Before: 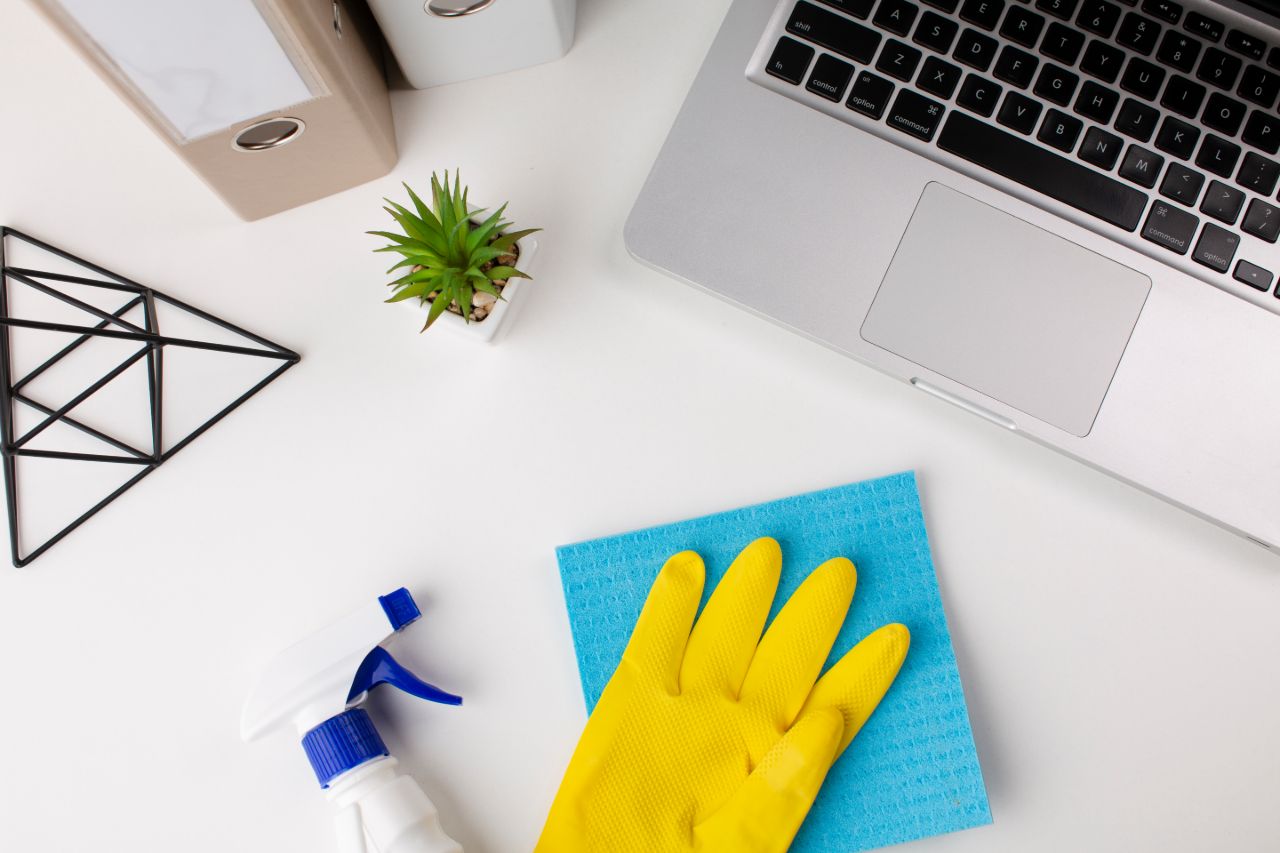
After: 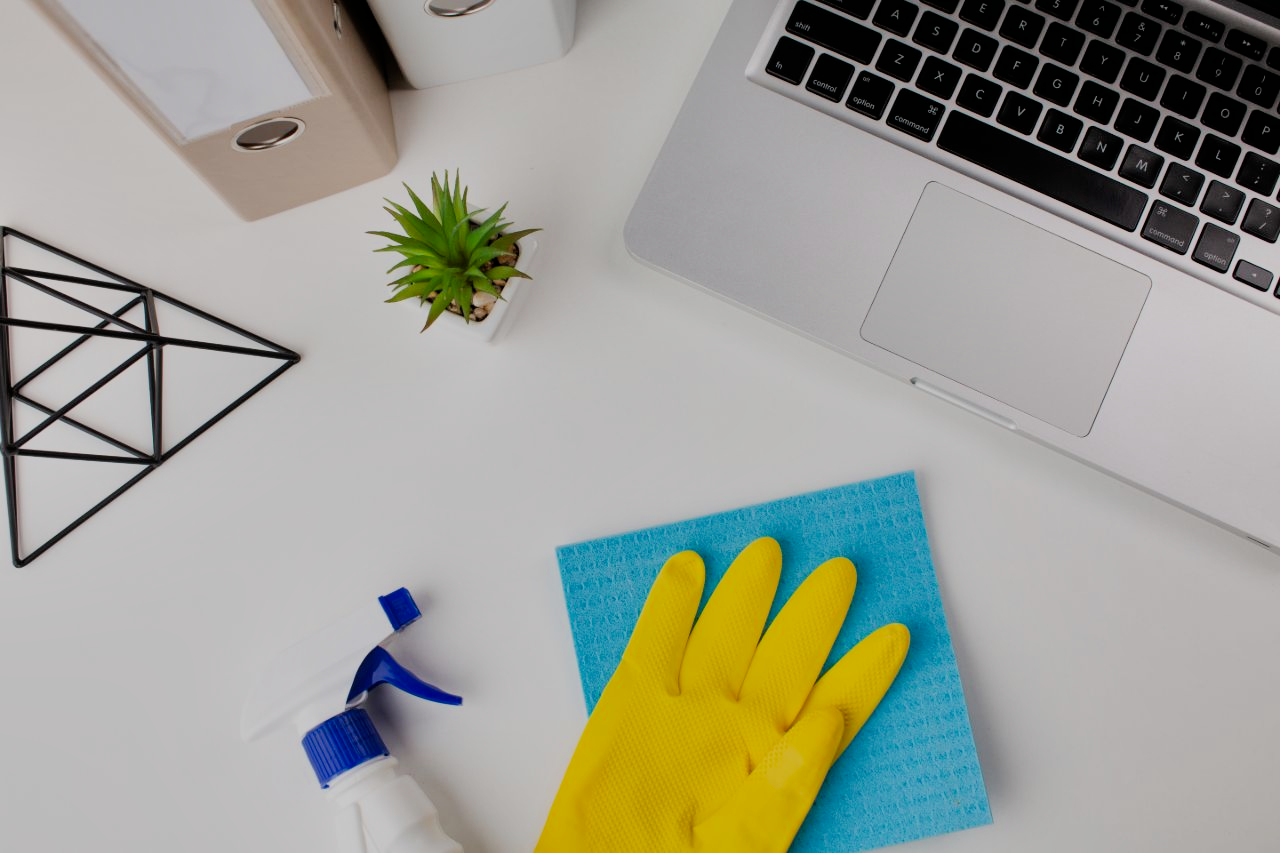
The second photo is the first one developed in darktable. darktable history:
filmic rgb: black relative exposure -7.65 EV, white relative exposure 4.56 EV, hardness 3.61
shadows and highlights: shadows 25.63, highlights -47.85, soften with gaussian
